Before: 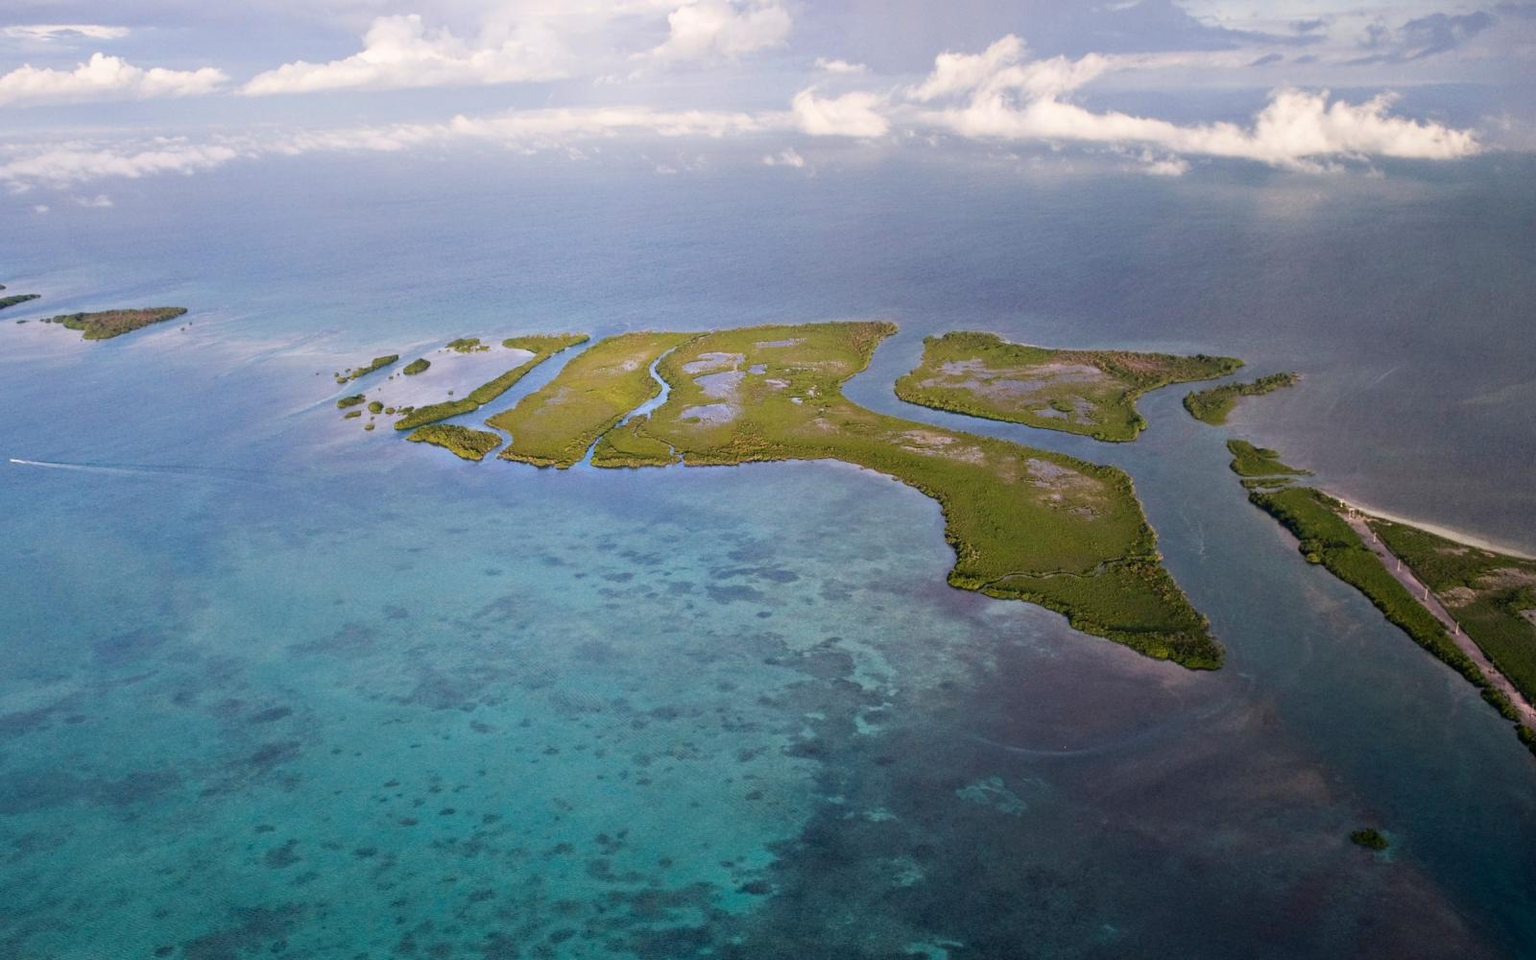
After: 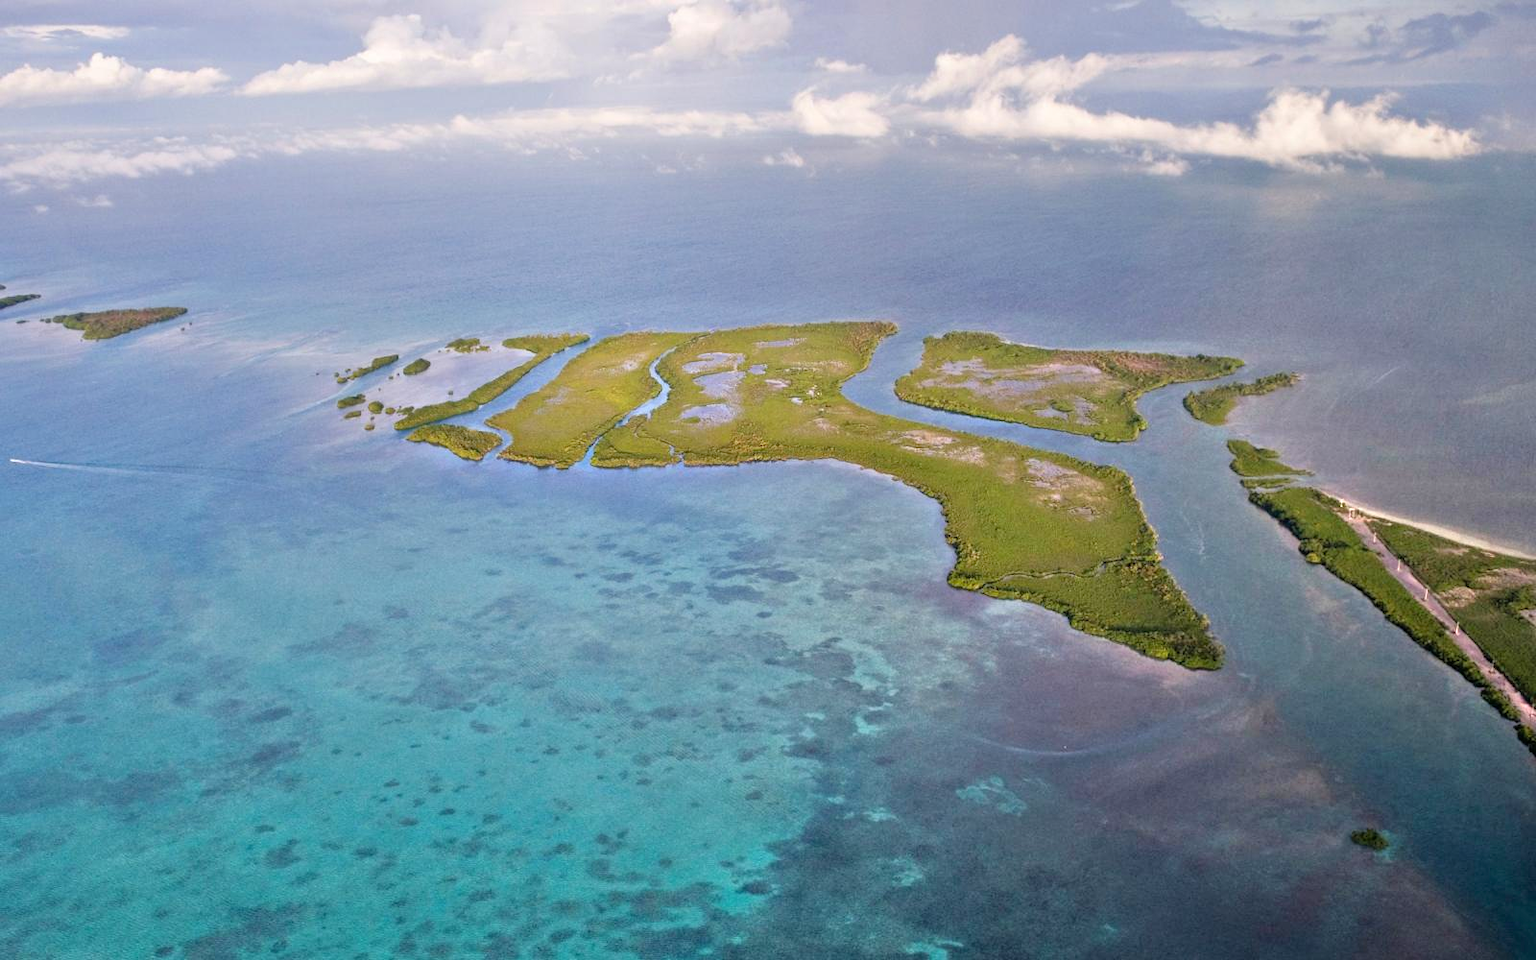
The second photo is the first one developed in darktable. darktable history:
tone equalizer: -7 EV 0.15 EV, -6 EV 0.6 EV, -5 EV 1.15 EV, -4 EV 1.33 EV, -3 EV 1.15 EV, -2 EV 0.6 EV, -1 EV 0.15 EV, mask exposure compensation -0.5 EV
shadows and highlights: shadows 25, highlights -25
